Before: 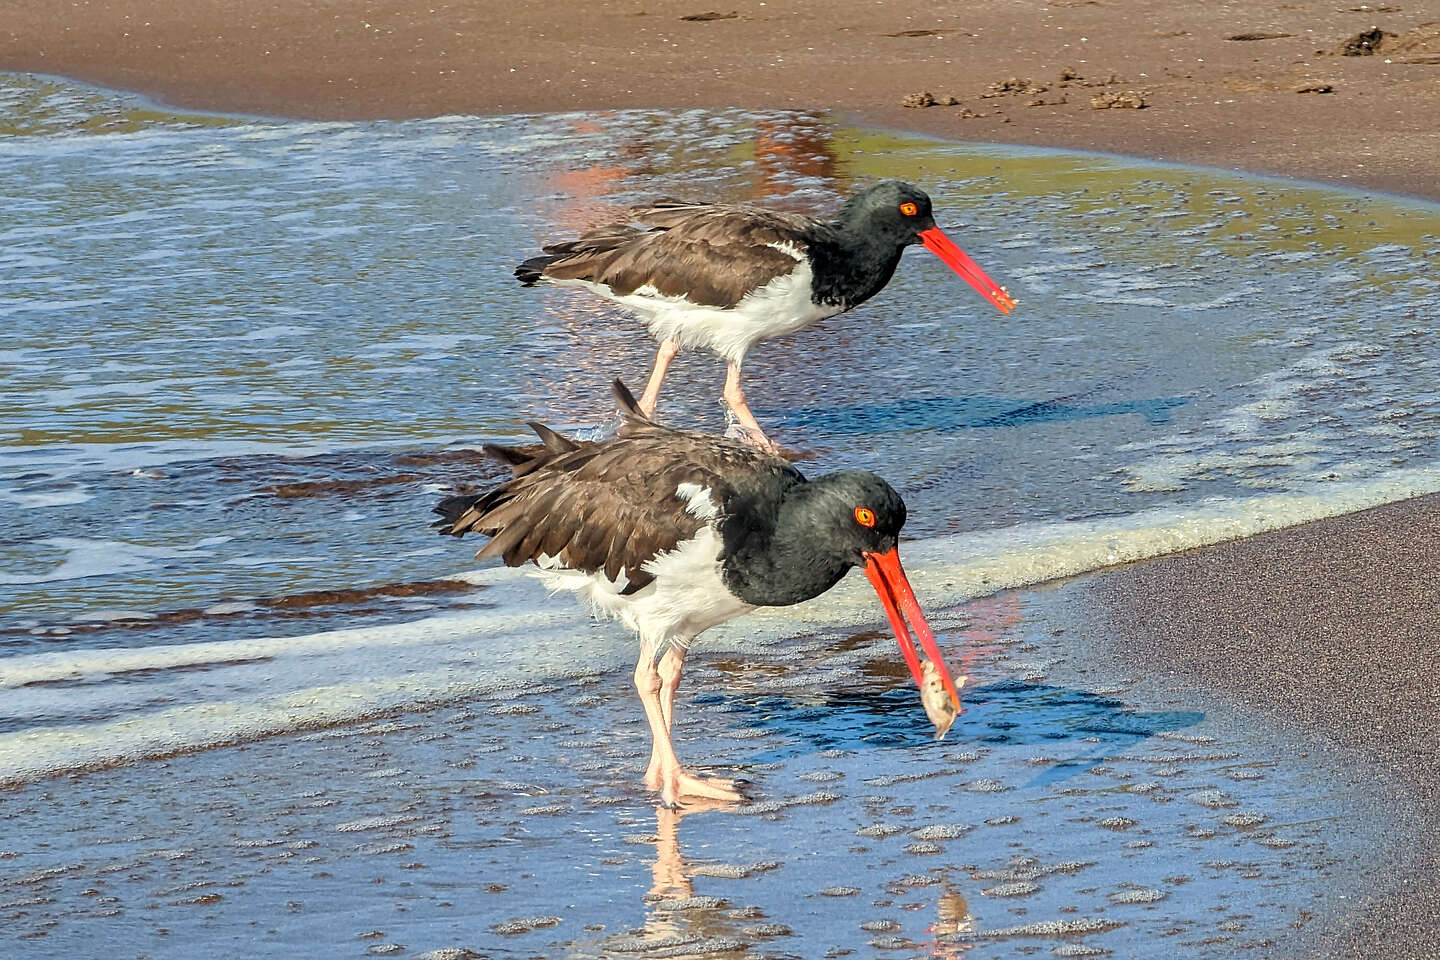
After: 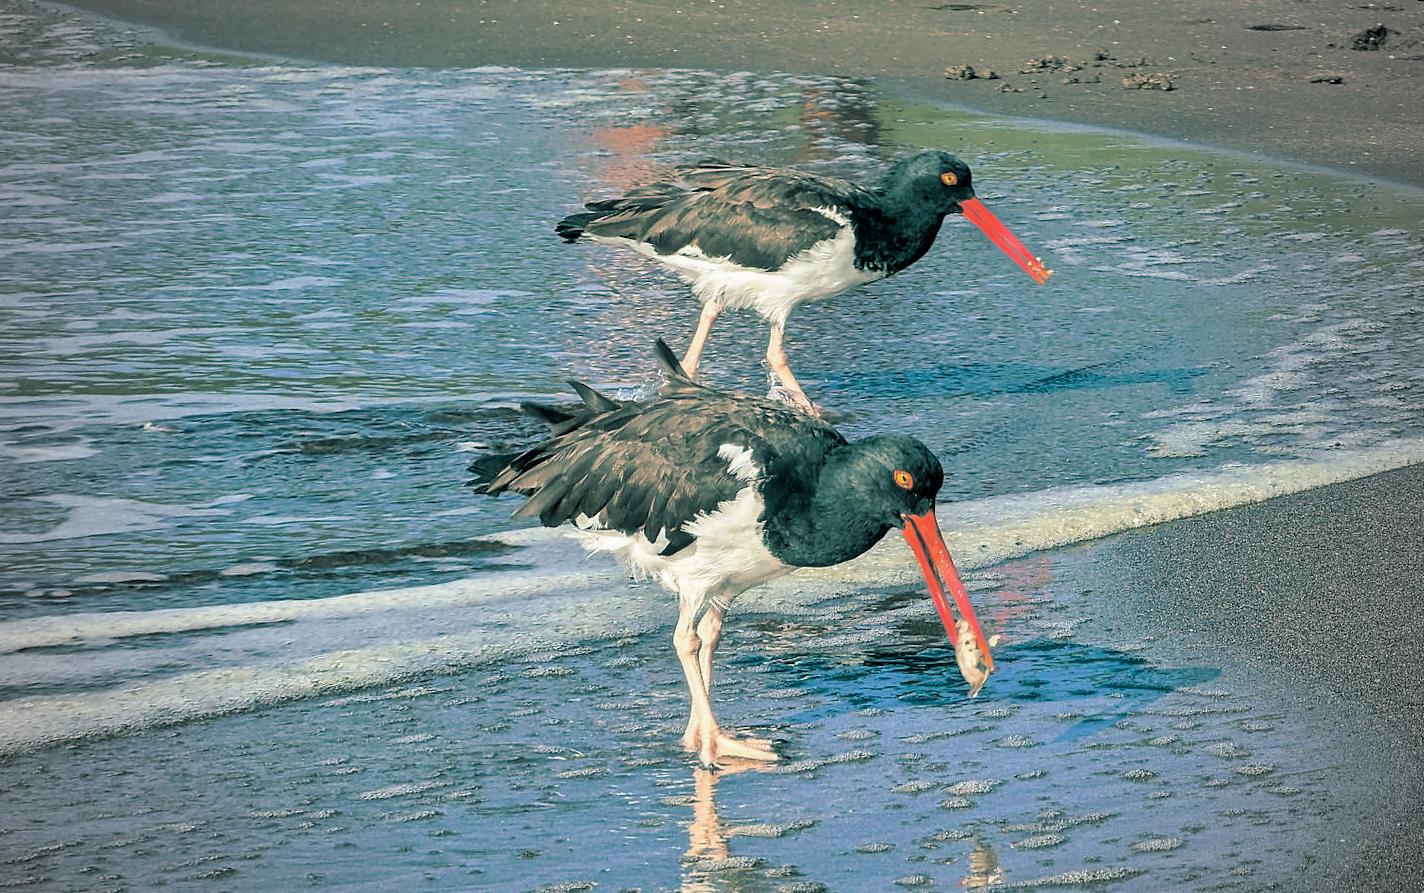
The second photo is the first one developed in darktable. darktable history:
split-toning: shadows › hue 183.6°, shadows › saturation 0.52, highlights › hue 0°, highlights › saturation 0
shadows and highlights: radius 108.52, shadows 44.07, highlights -67.8, low approximation 0.01, soften with gaussian
vignetting: fall-off start 67.15%, brightness -0.442, saturation -0.691, width/height ratio 1.011, unbound false
rotate and perspective: rotation 0.679°, lens shift (horizontal) 0.136, crop left 0.009, crop right 0.991, crop top 0.078, crop bottom 0.95
contrast brightness saturation: saturation -0.05
